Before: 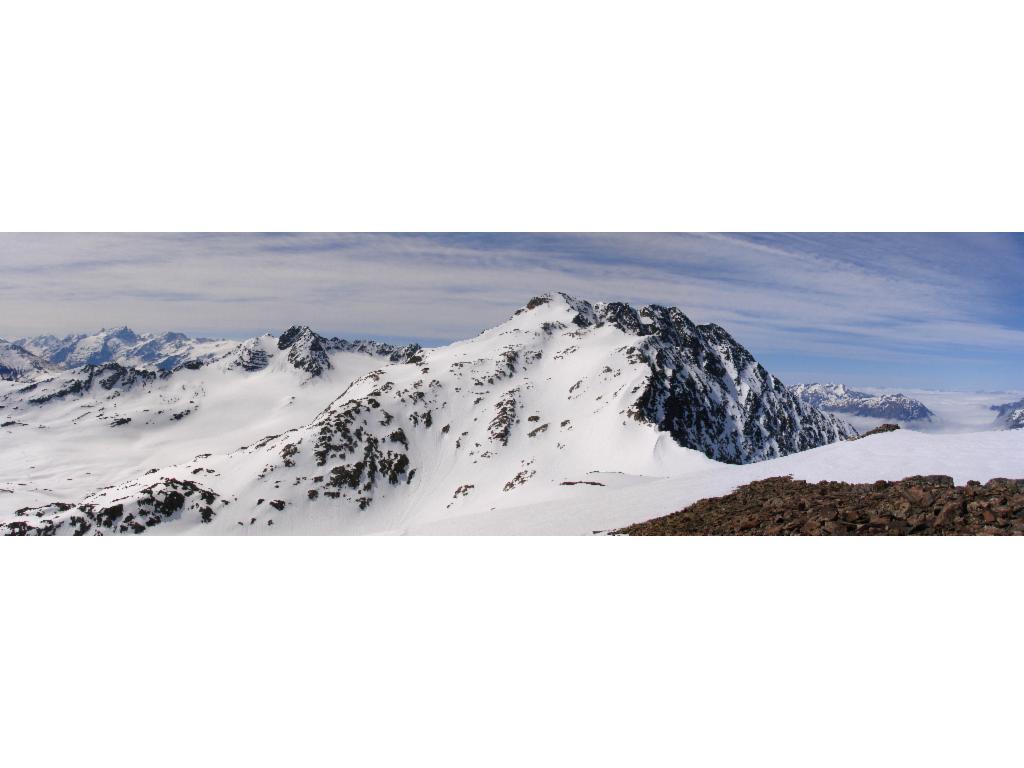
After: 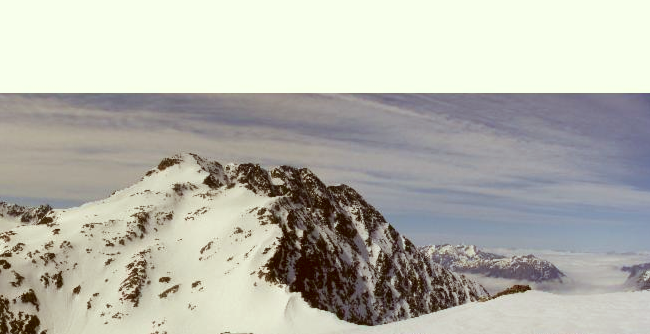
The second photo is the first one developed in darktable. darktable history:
crop: left 36.074%, top 18.18%, right 0.366%, bottom 38.235%
color correction: highlights a* -6.27, highlights b* 9.54, shadows a* 10.14, shadows b* 23.56
